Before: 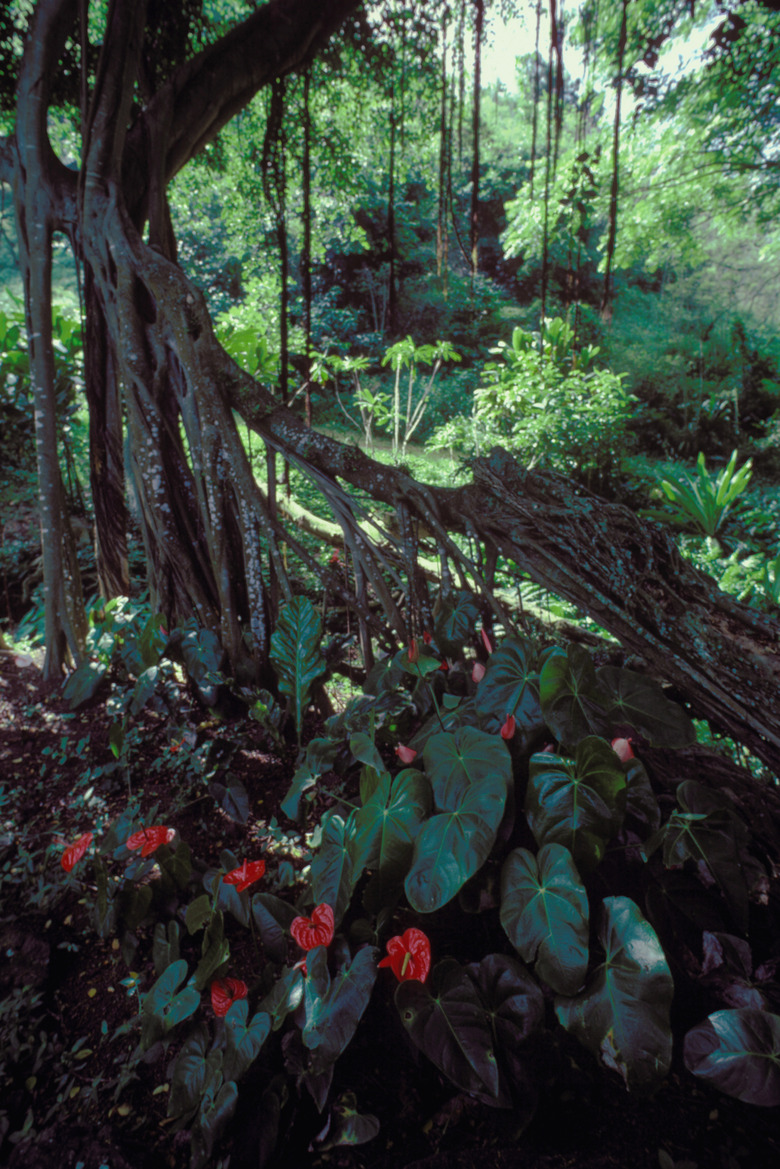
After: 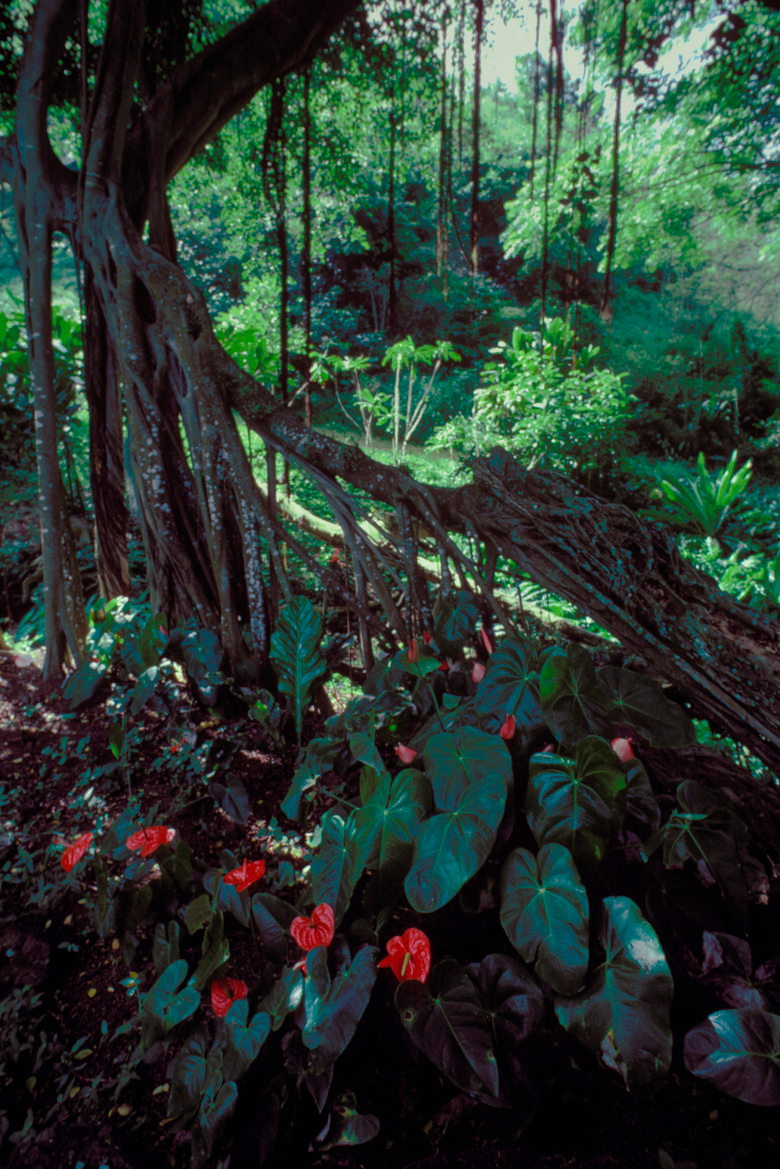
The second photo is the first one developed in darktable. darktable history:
graduated density: on, module defaults
exposure: exposure 0.2 EV, compensate highlight preservation false
